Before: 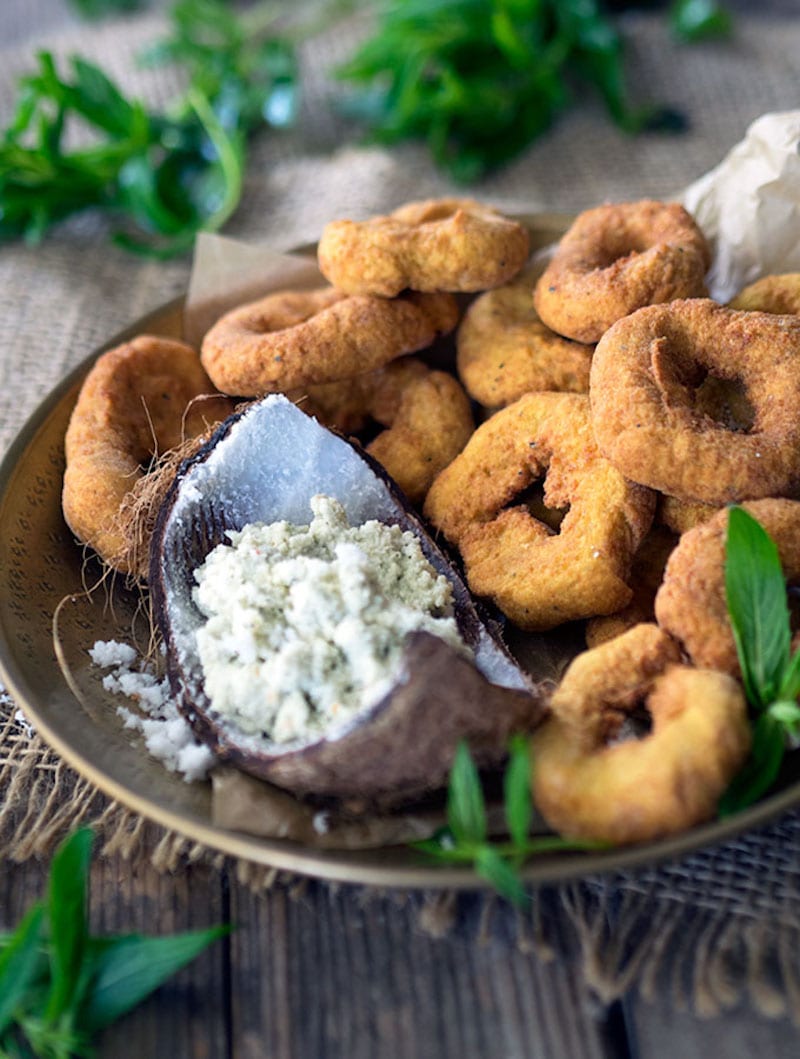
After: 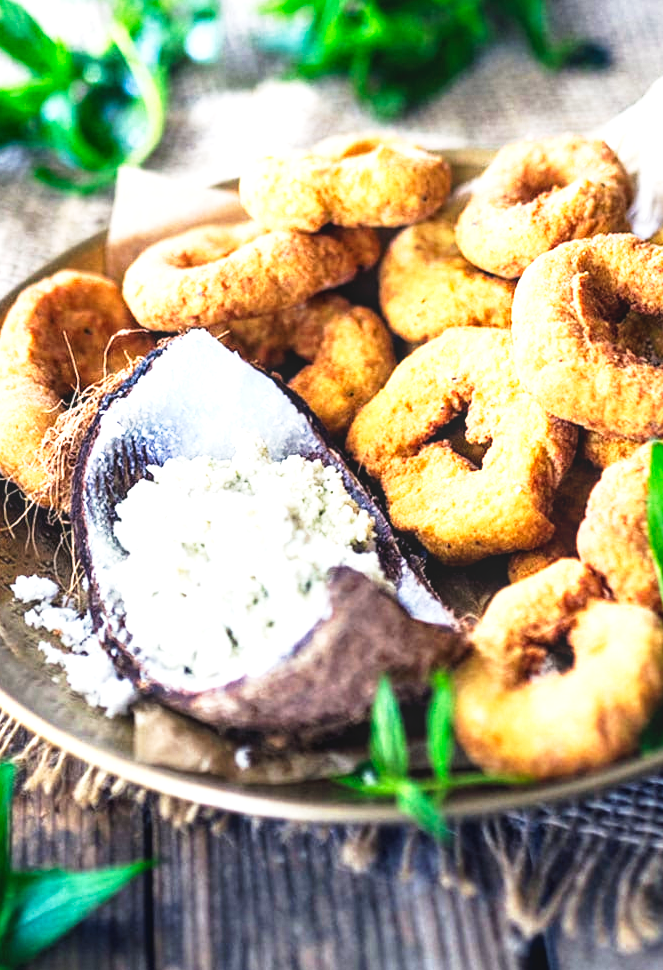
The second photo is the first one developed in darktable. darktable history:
crop: left 9.814%, top 6.227%, right 7.234%, bottom 2.111%
exposure: black level correction 0, exposure 1.295 EV, compensate exposure bias true, compensate highlight preservation false
tone curve: curves: ch0 [(0, 0) (0.003, 0.063) (0.011, 0.063) (0.025, 0.063) (0.044, 0.066) (0.069, 0.071) (0.1, 0.09) (0.136, 0.116) (0.177, 0.144) (0.224, 0.192) (0.277, 0.246) (0.335, 0.311) (0.399, 0.399) (0.468, 0.49) (0.543, 0.589) (0.623, 0.709) (0.709, 0.827) (0.801, 0.918) (0.898, 0.969) (1, 1)], preserve colors none
local contrast: on, module defaults
